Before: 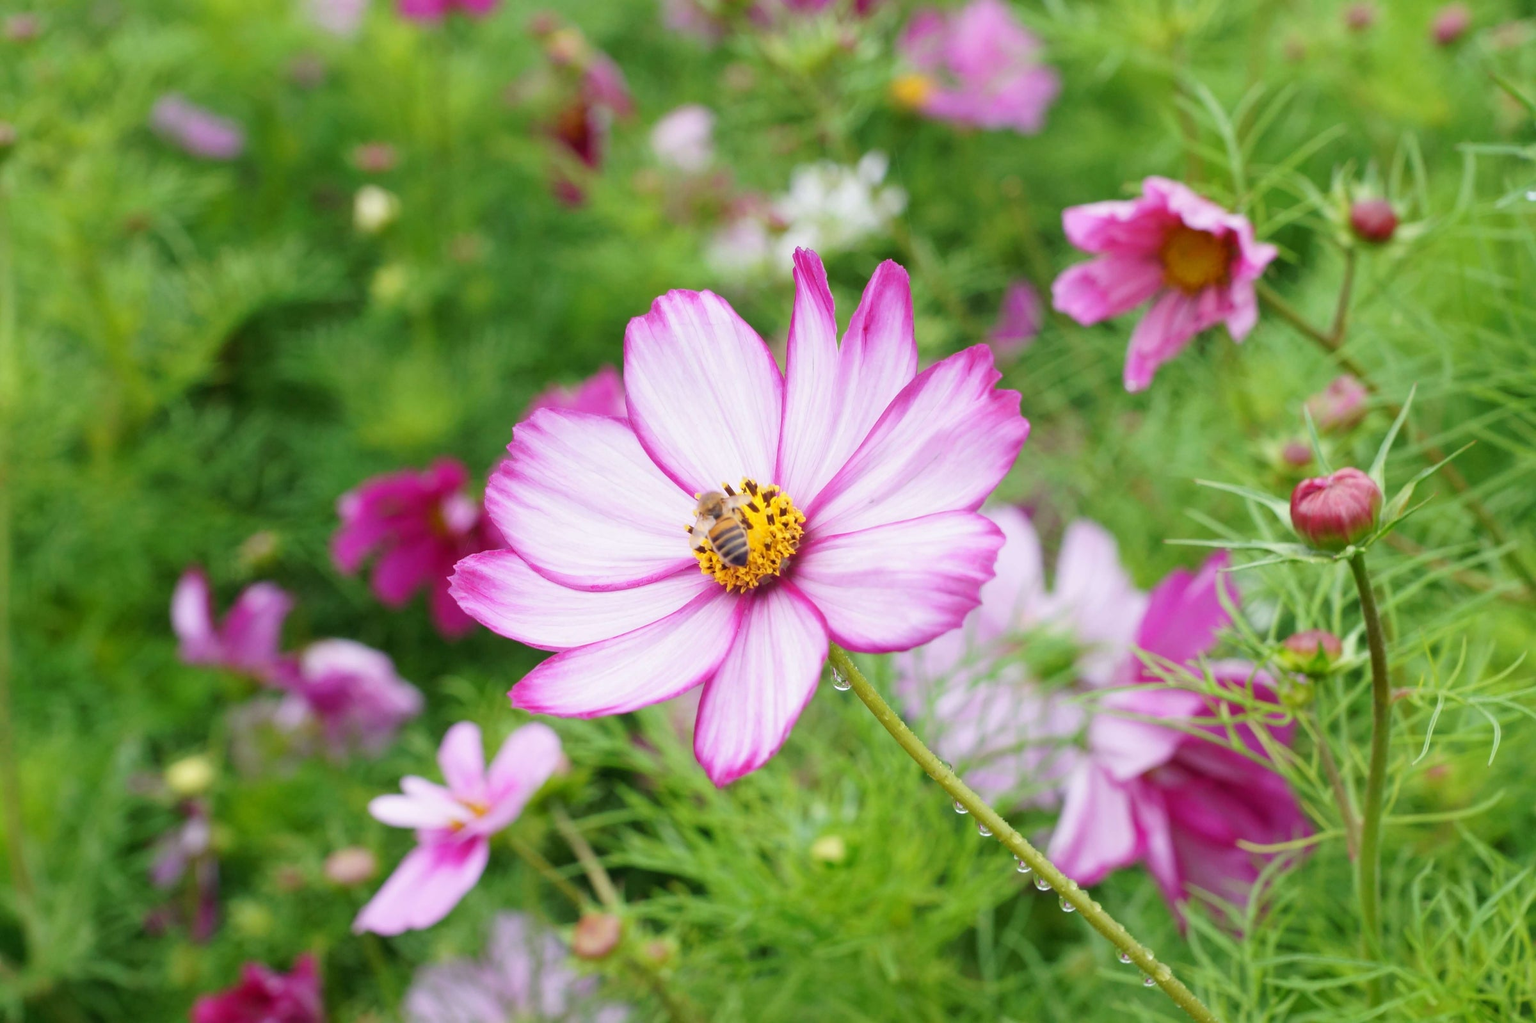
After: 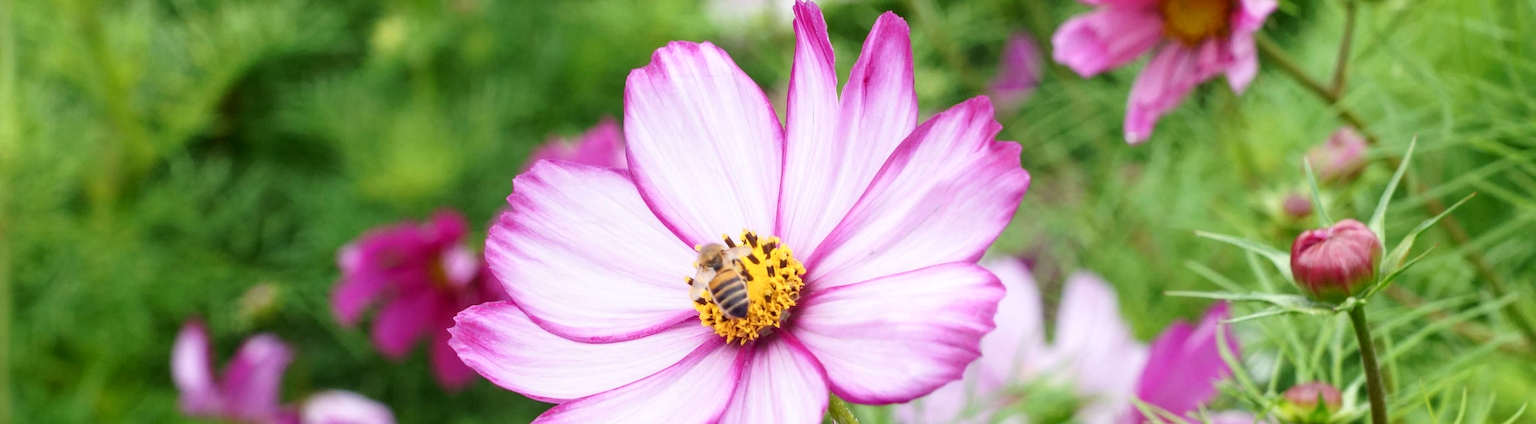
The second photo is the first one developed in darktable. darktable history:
shadows and highlights: shadows 1.26, highlights 39.56
crop and rotate: top 24.319%, bottom 34.155%
local contrast: on, module defaults
